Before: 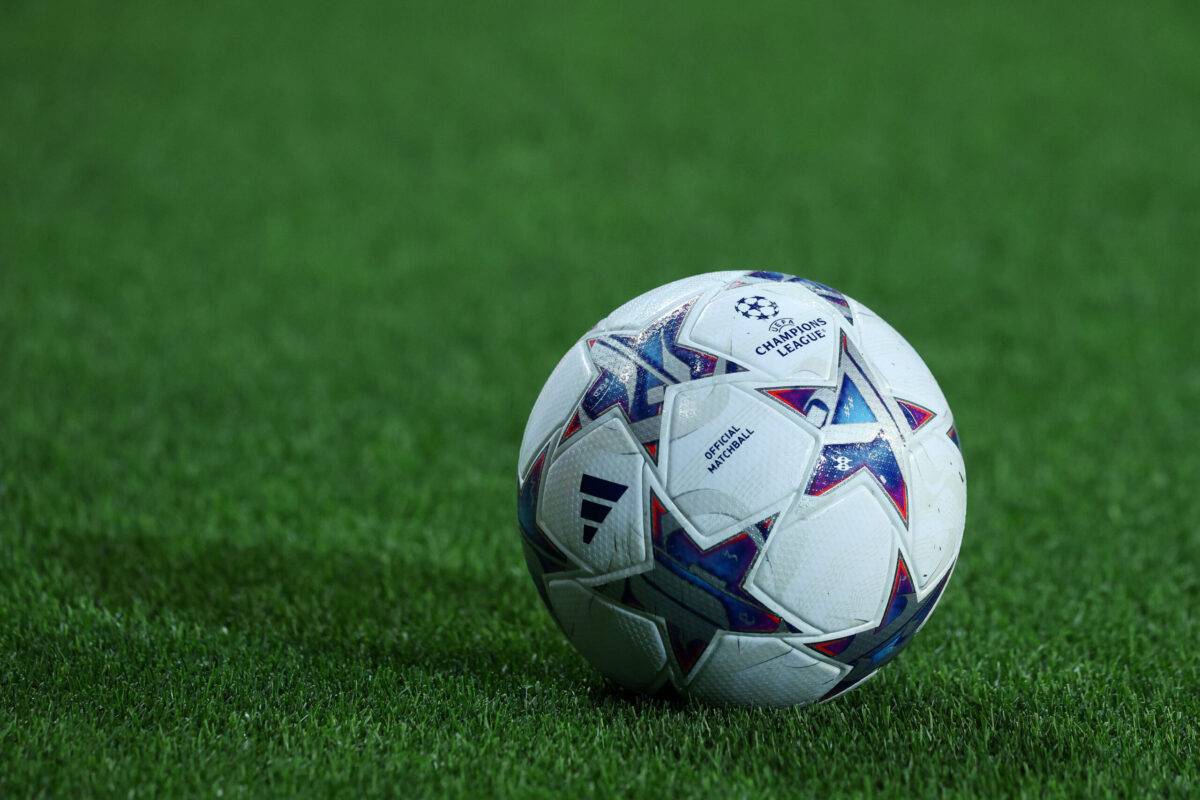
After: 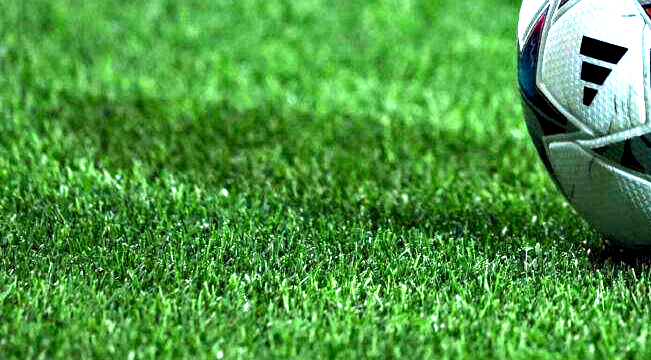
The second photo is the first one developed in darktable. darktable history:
contrast equalizer: y [[0.6 ×6], [0.55 ×6], [0 ×6], [0 ×6], [0 ×6]]
crop and rotate: top 54.817%, right 45.678%, bottom 0.172%
exposure: black level correction 0, exposure 1.101 EV, compensate highlight preservation false
levels: levels [0, 0.352, 0.703]
